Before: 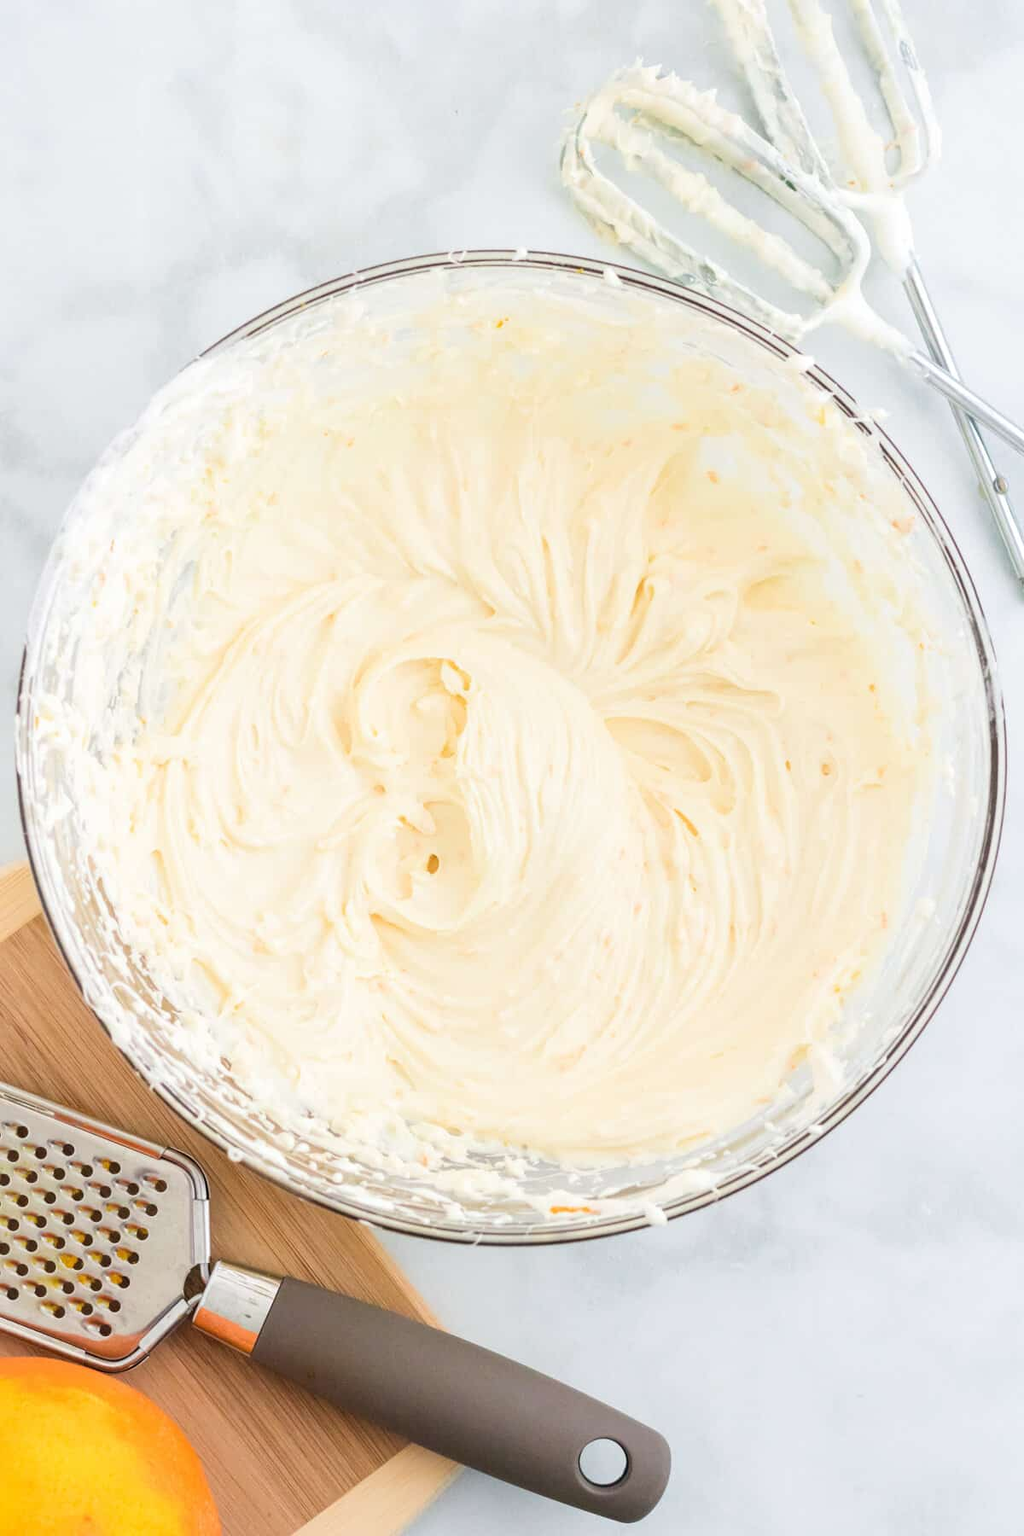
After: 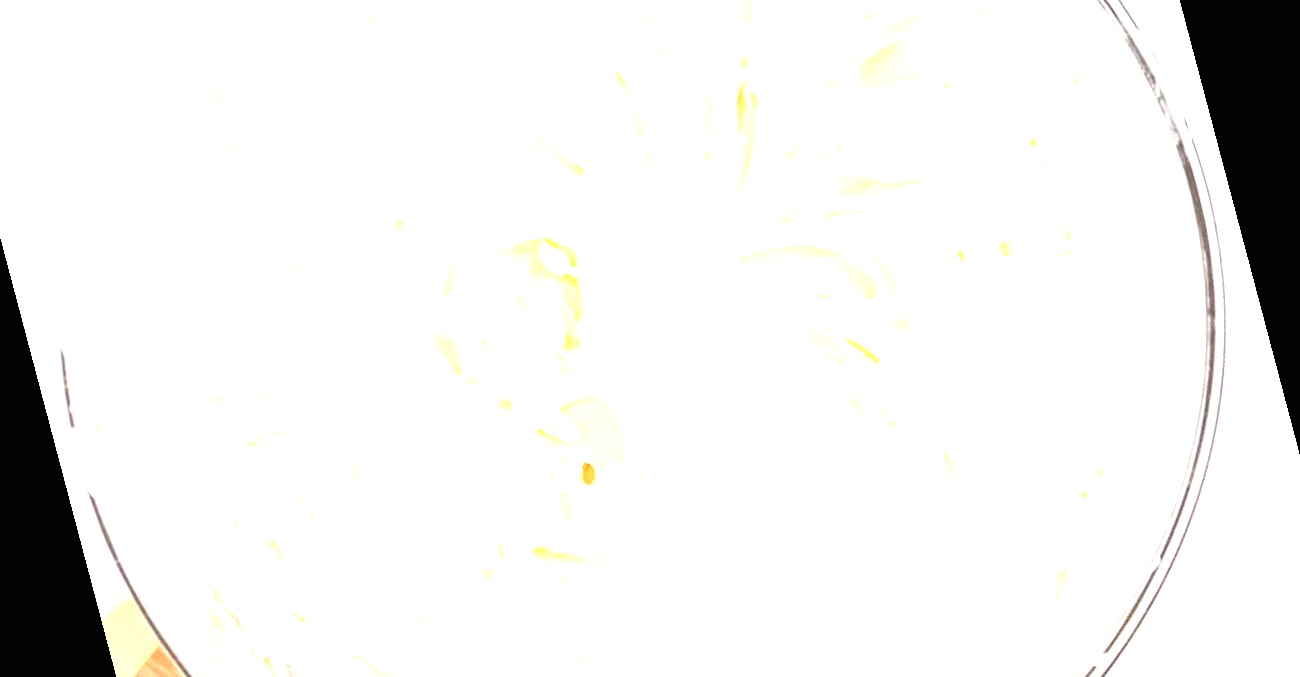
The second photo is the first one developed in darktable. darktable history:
rotate and perspective: rotation -14.8°, crop left 0.1, crop right 0.903, crop top 0.25, crop bottom 0.748
exposure: black level correction 0, exposure 1.1 EV, compensate highlight preservation false
crop: top 16.727%, bottom 16.727%
